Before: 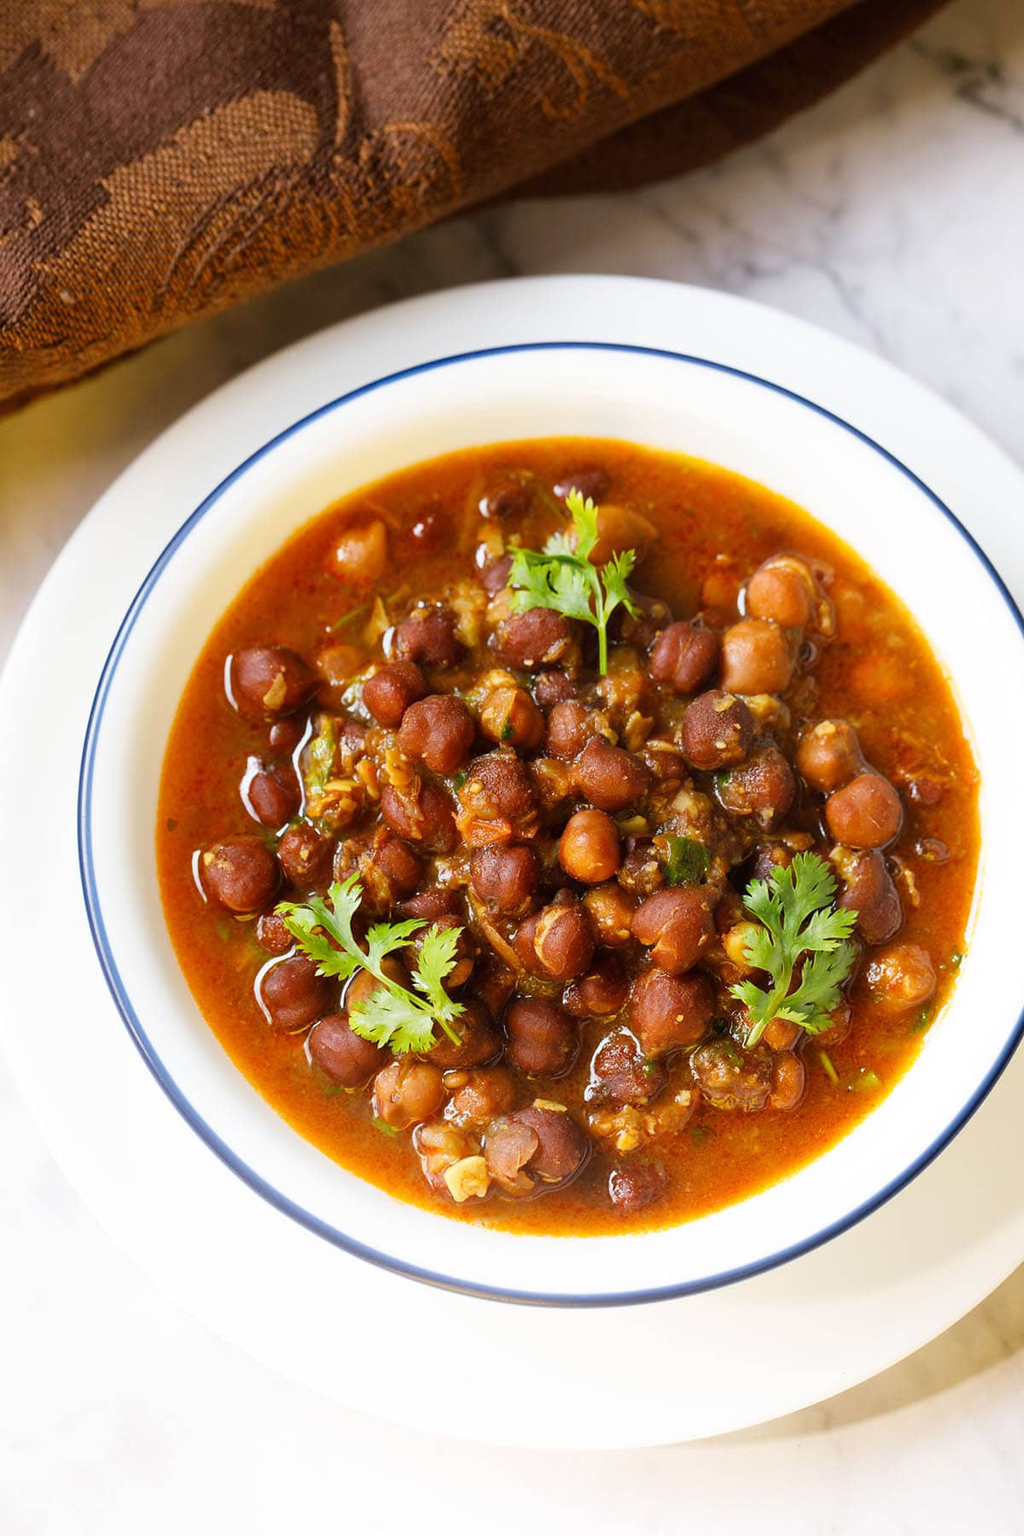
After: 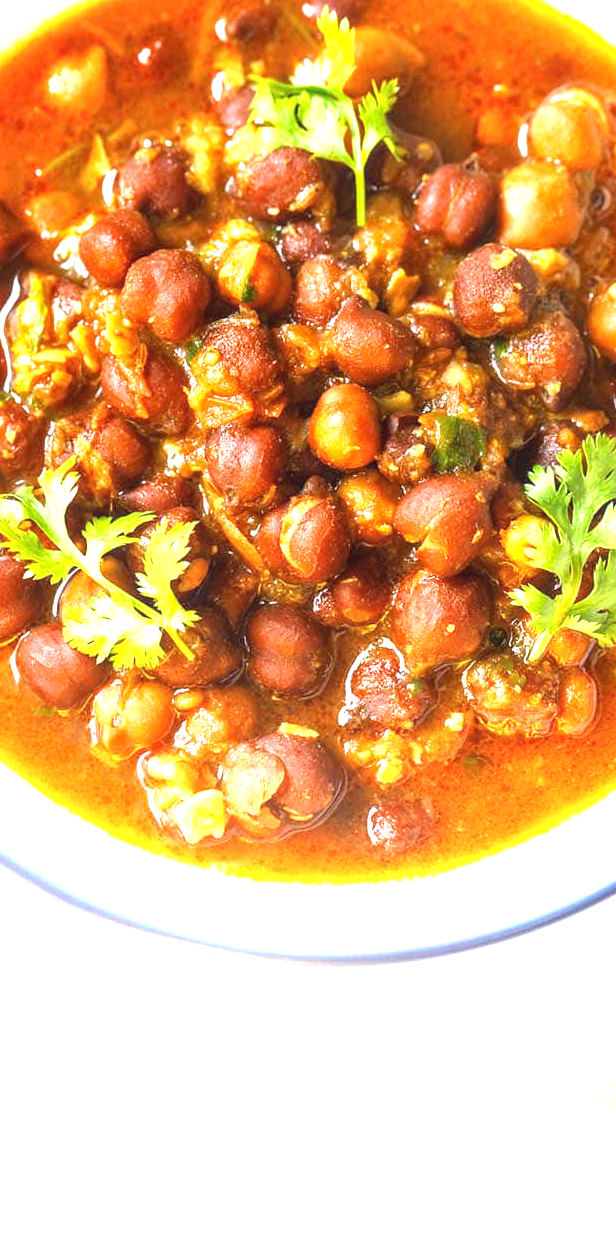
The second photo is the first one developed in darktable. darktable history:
crop and rotate: left 28.834%, top 31.418%, right 19.809%
exposure: black level correction 0, exposure 1.449 EV, compensate exposure bias true, compensate highlight preservation false
local contrast: detail 110%
